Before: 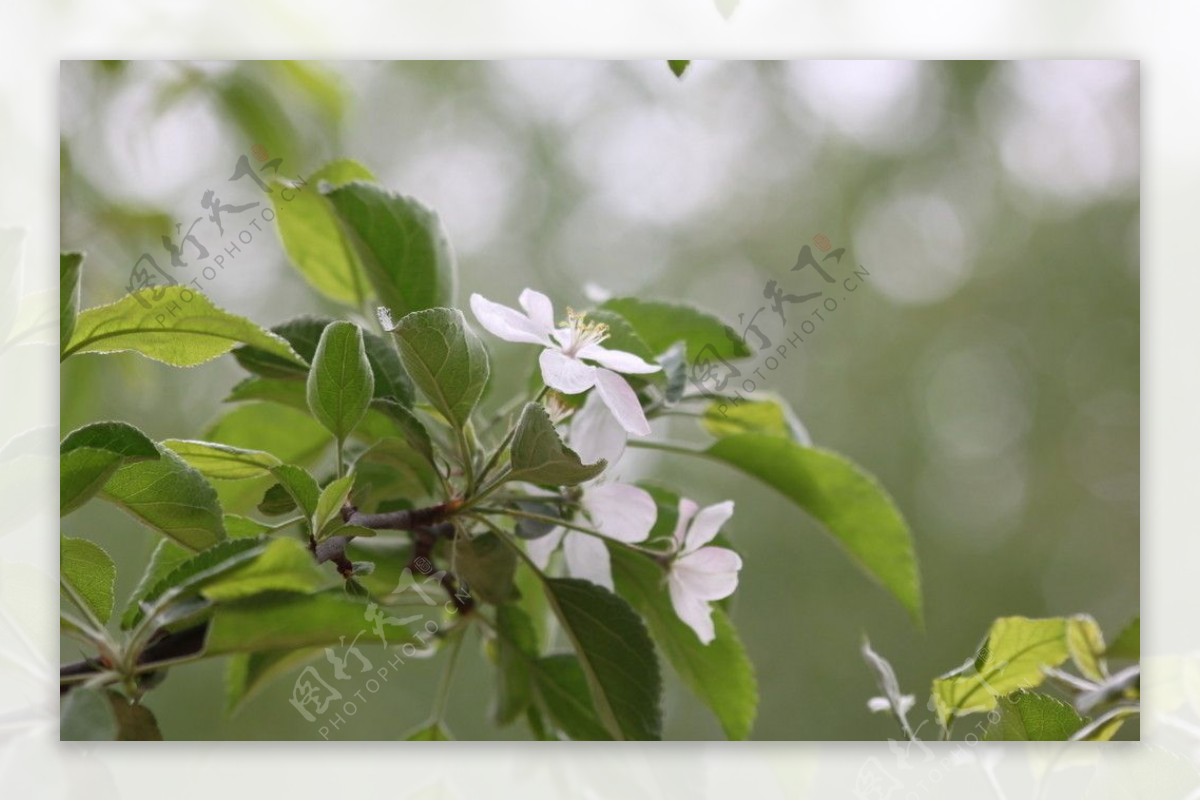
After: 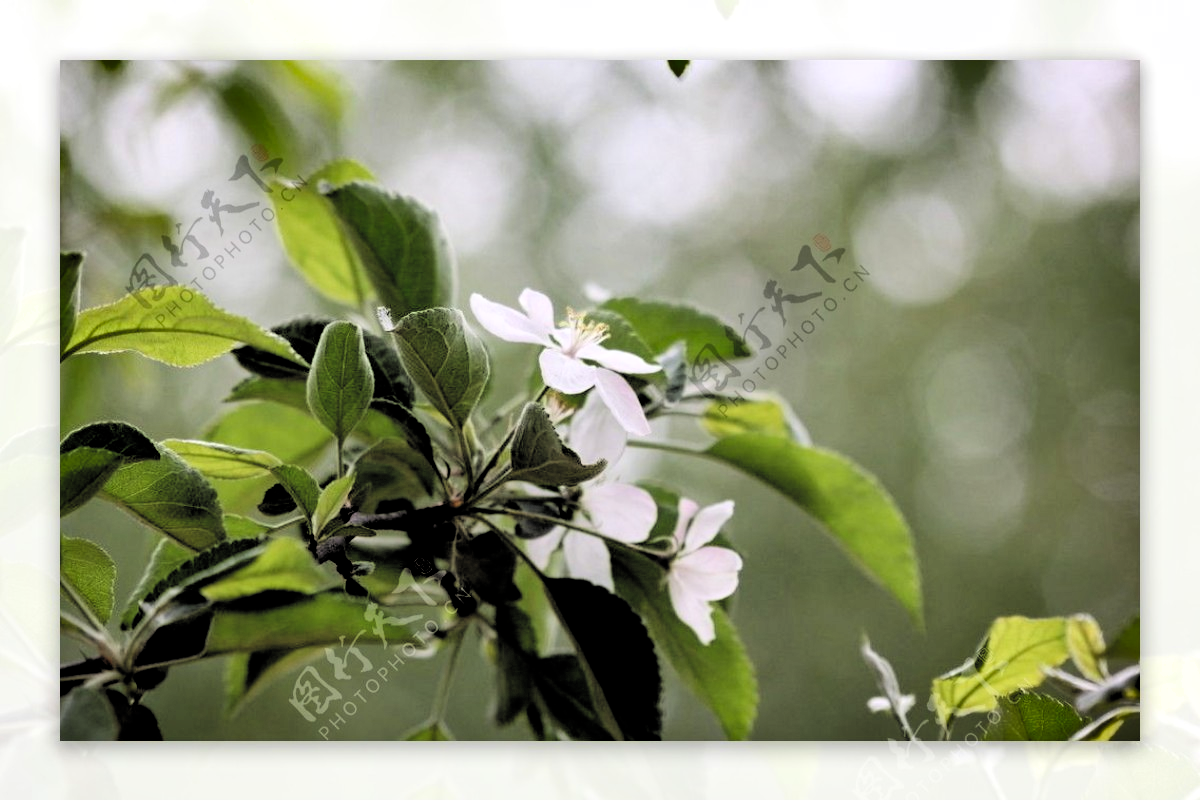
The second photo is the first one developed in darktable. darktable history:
filmic rgb: middle gray luminance 13.55%, black relative exposure -1.97 EV, white relative exposure 3.1 EV, threshold 6 EV, target black luminance 0%, hardness 1.79, latitude 59.23%, contrast 1.728, highlights saturation mix 5%, shadows ↔ highlights balance -37.52%, add noise in highlights 0, color science v3 (2019), use custom middle-gray values true, iterations of high-quality reconstruction 0, contrast in highlights soft, enable highlight reconstruction true
exposure: exposure -0.293 EV, compensate highlight preservation false
shadows and highlights: soften with gaussian
